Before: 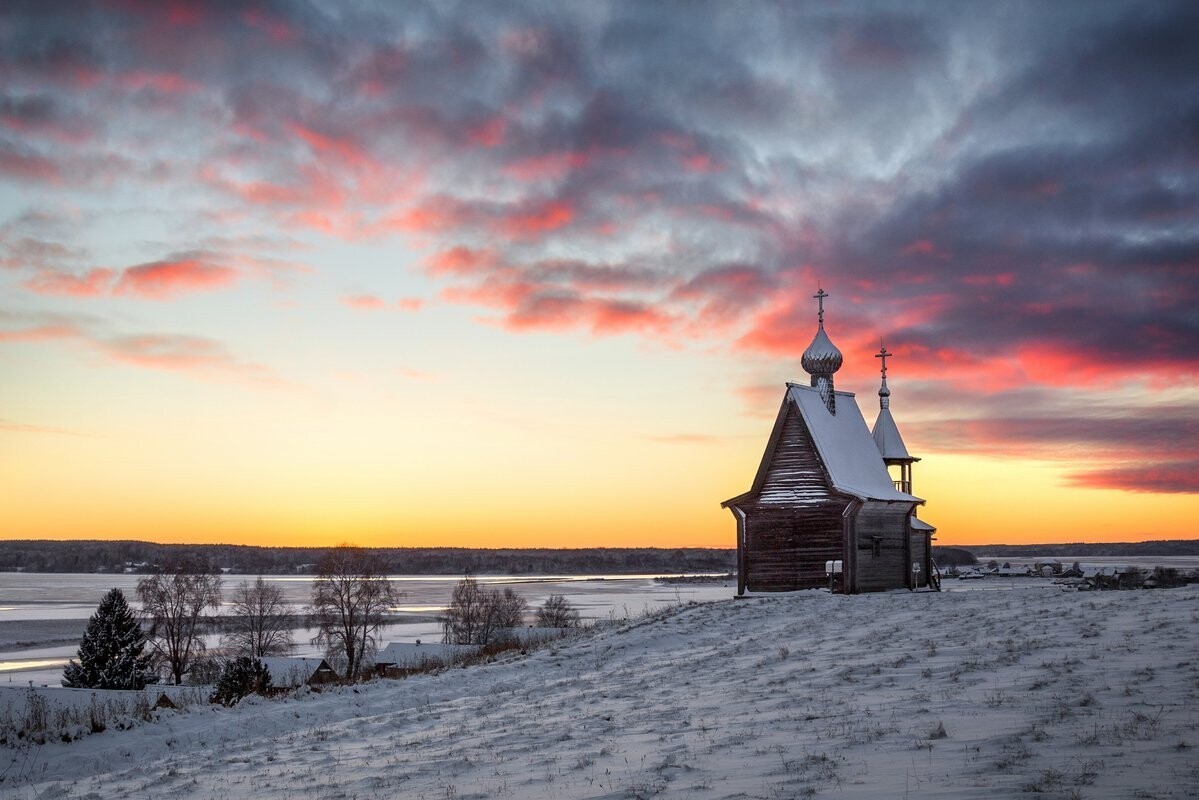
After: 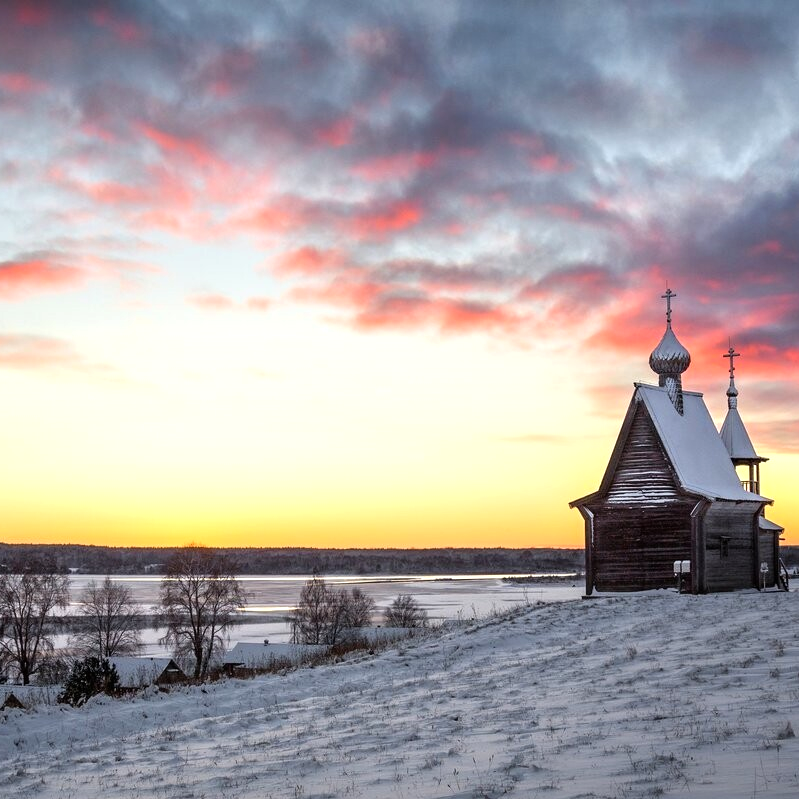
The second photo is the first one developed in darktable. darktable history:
tone equalizer: -8 EV -0.437 EV, -7 EV -0.413 EV, -6 EV -0.344 EV, -5 EV -0.236 EV, -3 EV 0.236 EV, -2 EV 0.354 EV, -1 EV 0.412 EV, +0 EV 0.391 EV
exposure: compensate highlight preservation false
crop and rotate: left 12.736%, right 20.598%
